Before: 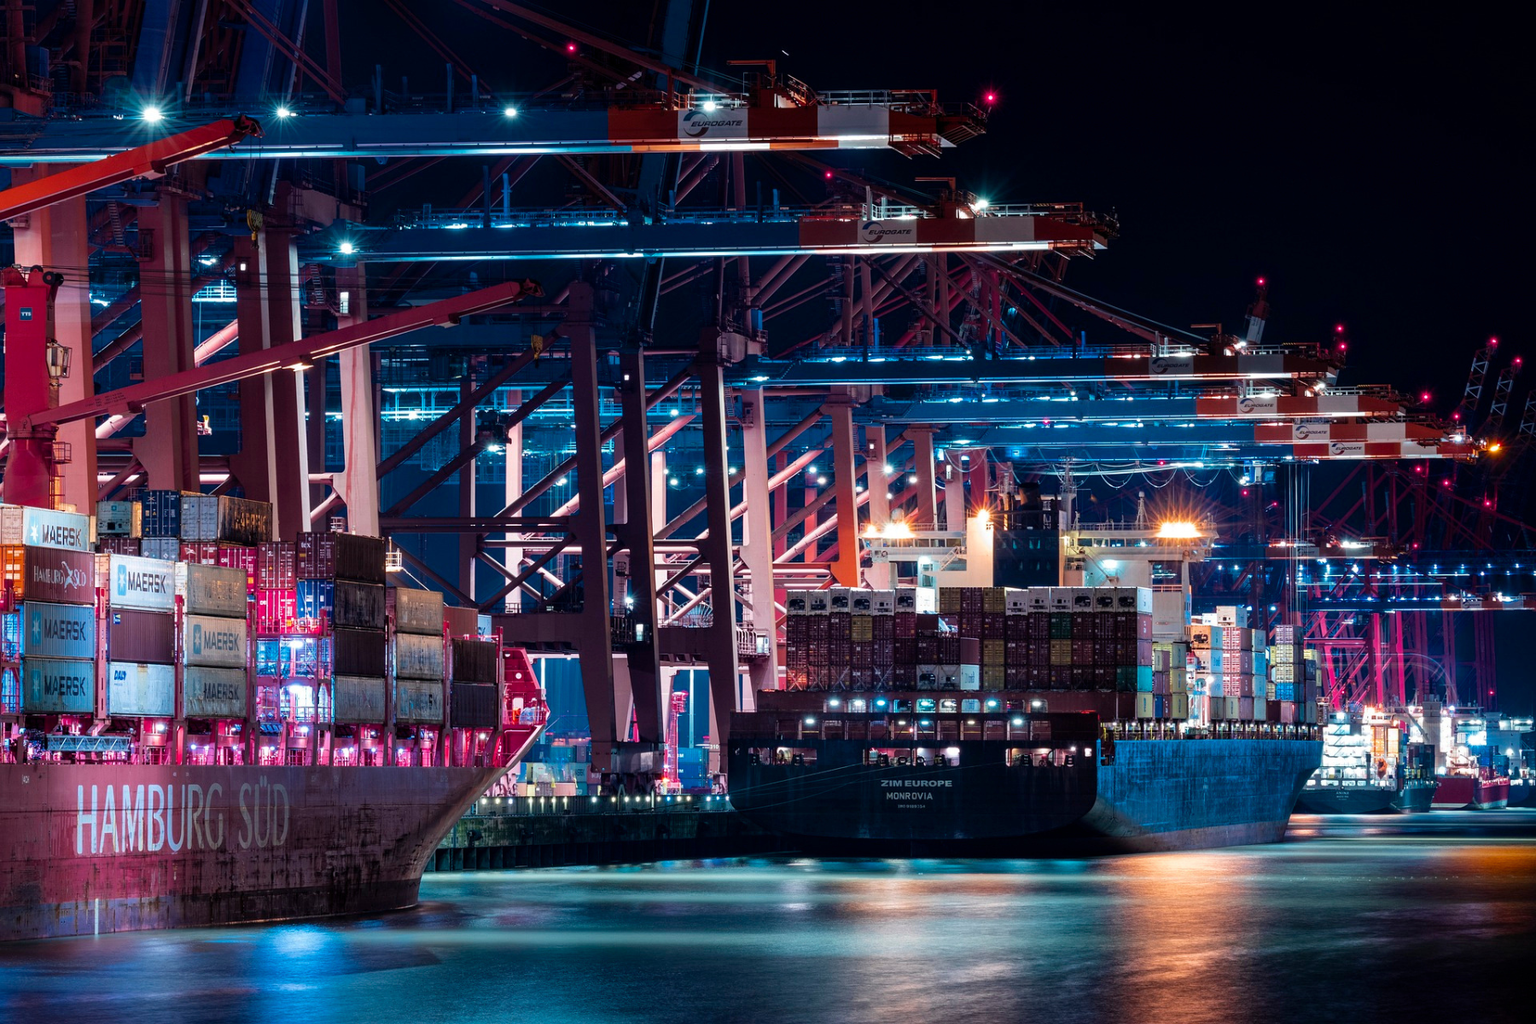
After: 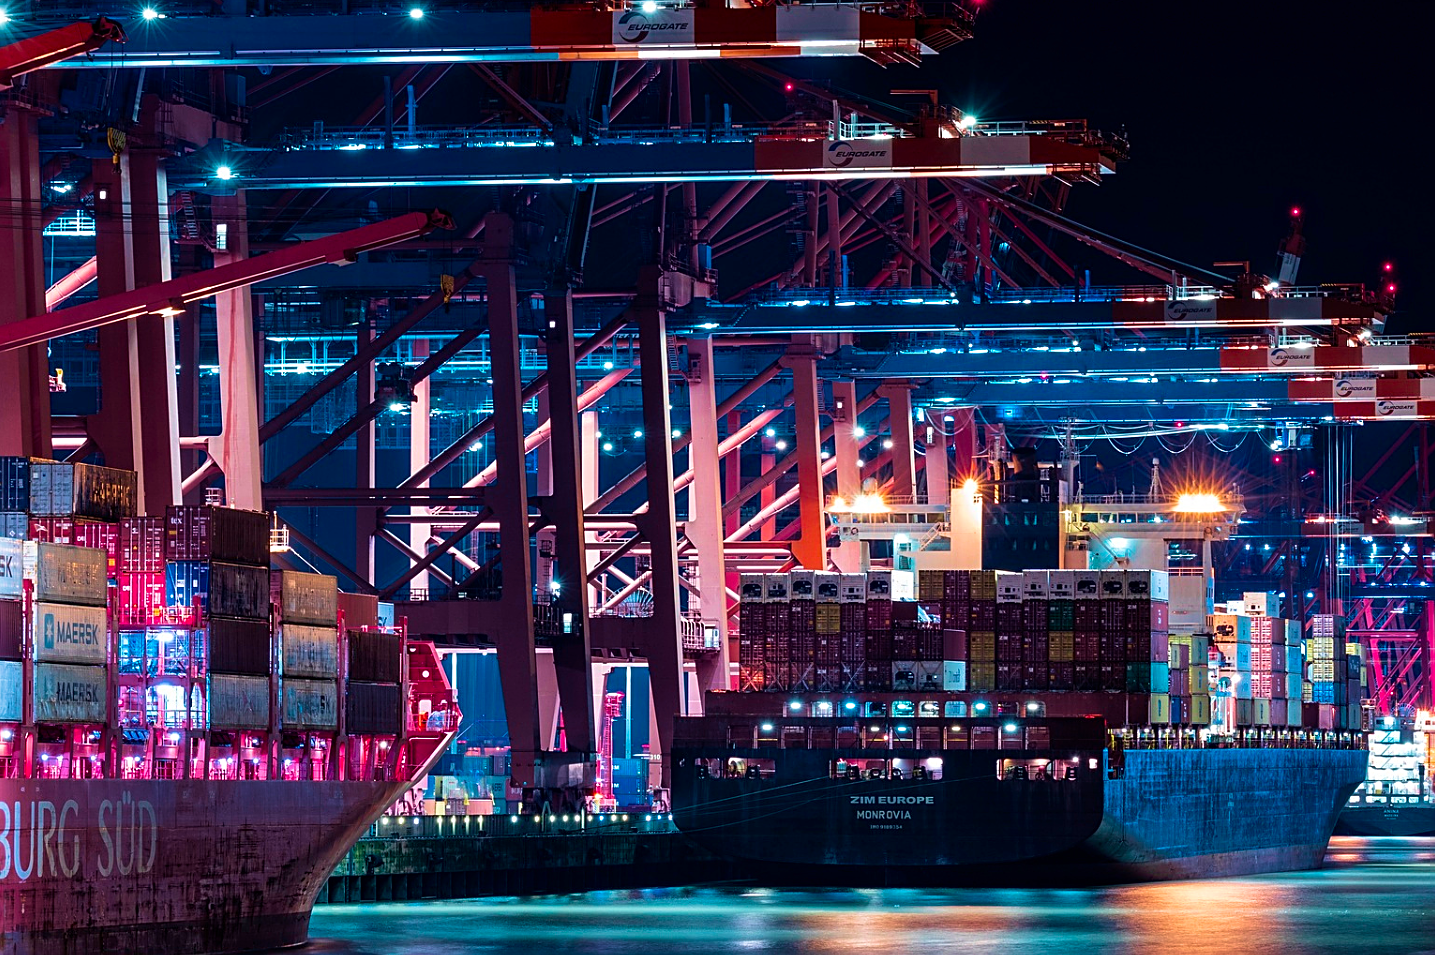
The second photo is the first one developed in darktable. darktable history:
velvia: strength 44.88%
contrast brightness saturation: contrast 0.076, saturation 0.2
sharpen: on, module defaults
crop and rotate: left 10.143%, top 9.911%, right 10.08%, bottom 10.478%
